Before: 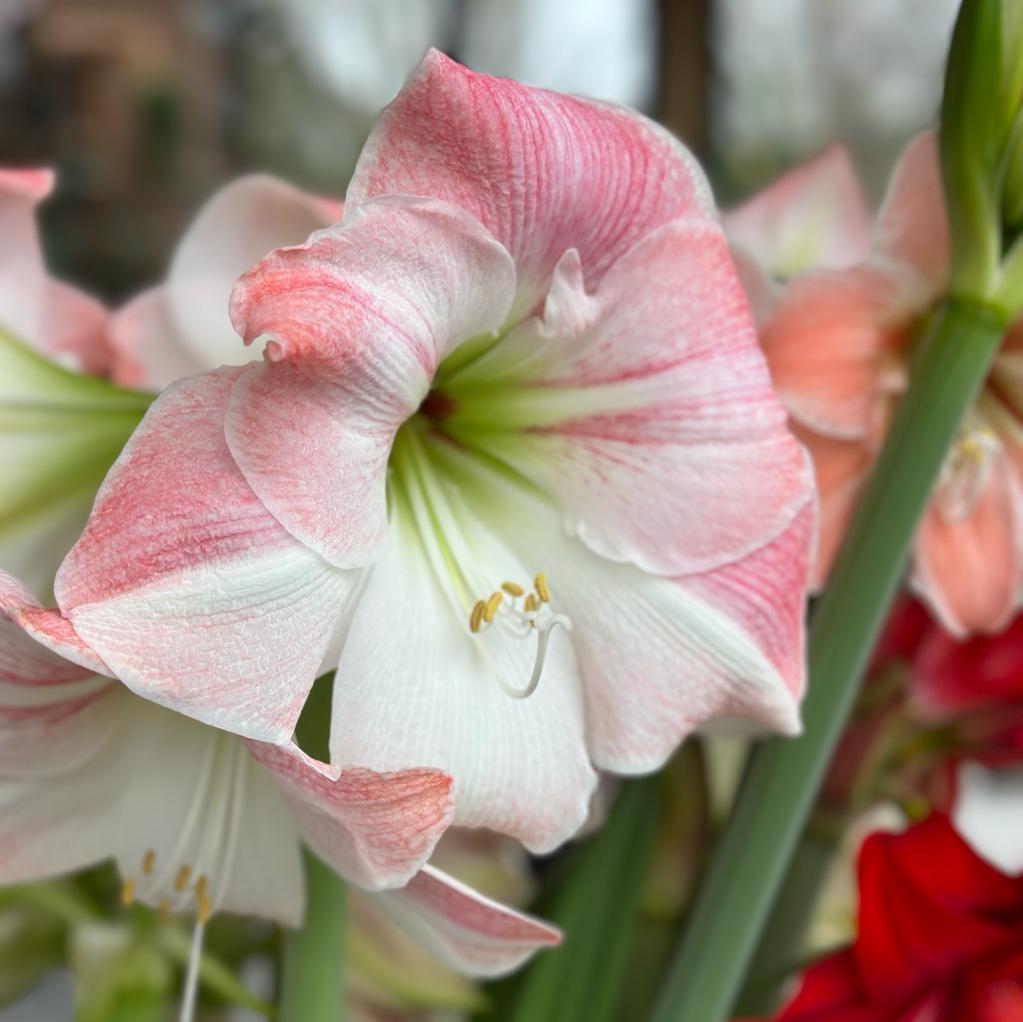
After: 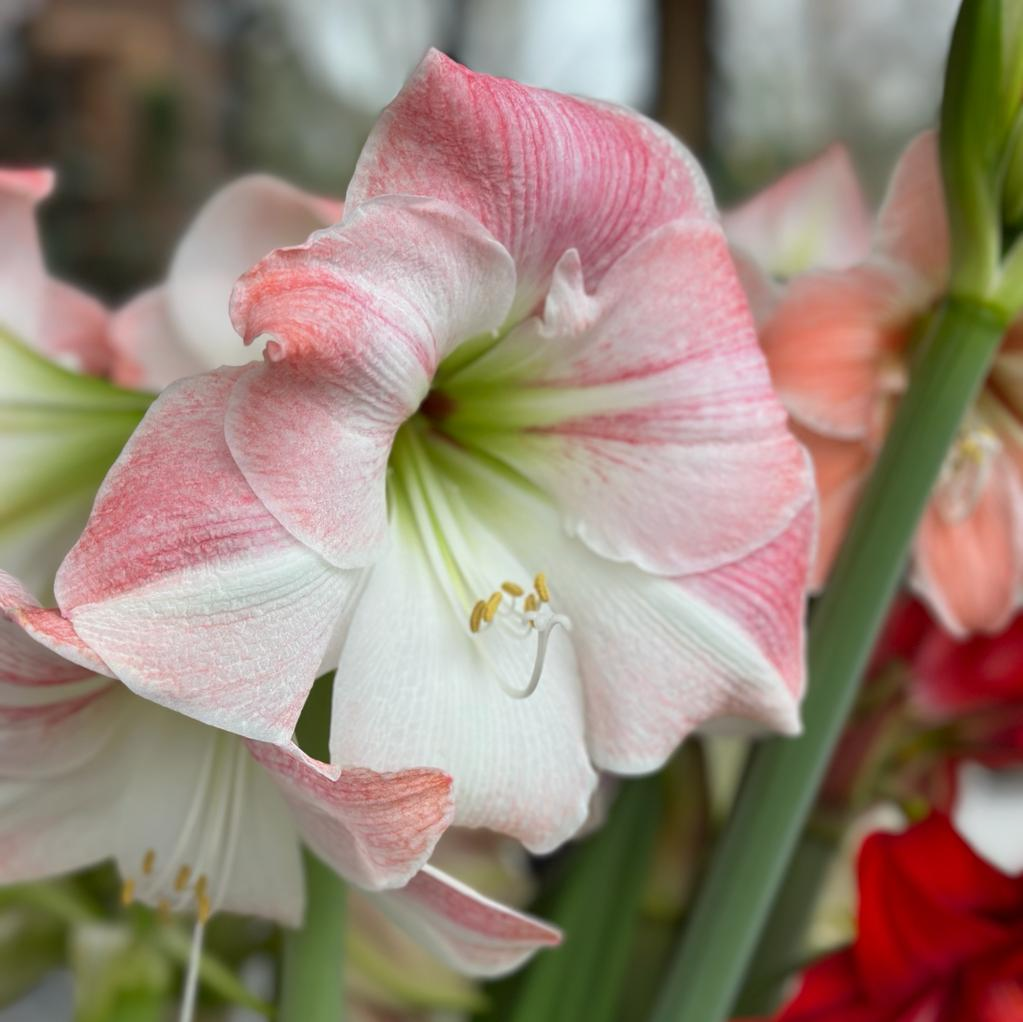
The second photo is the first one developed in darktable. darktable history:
exposure: exposure -0.114 EV, compensate highlight preservation false
